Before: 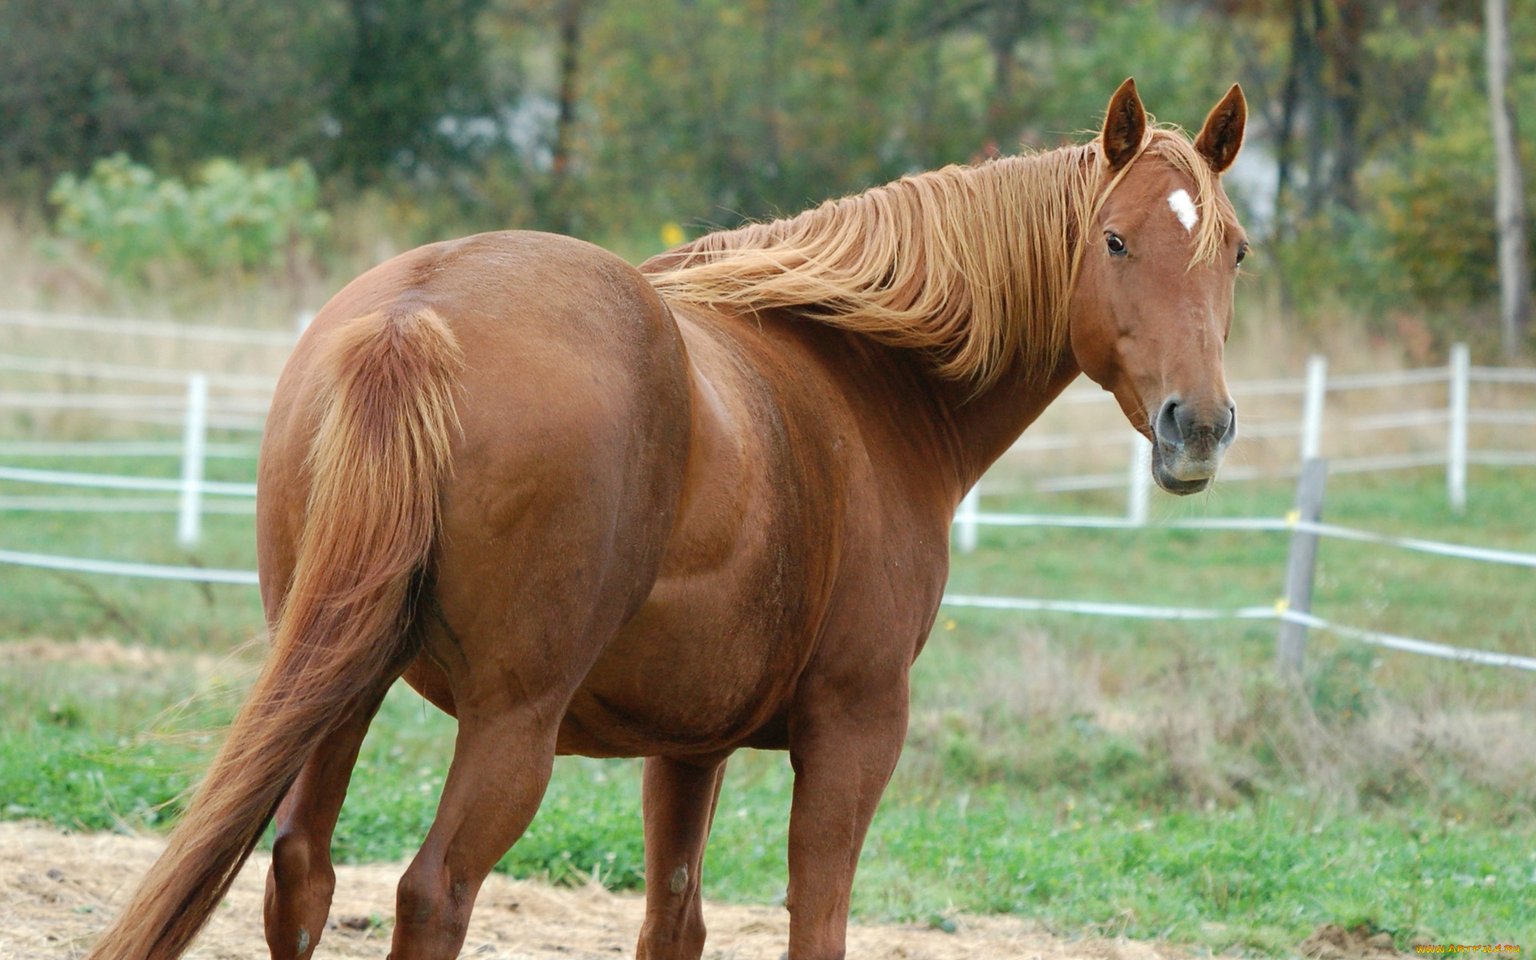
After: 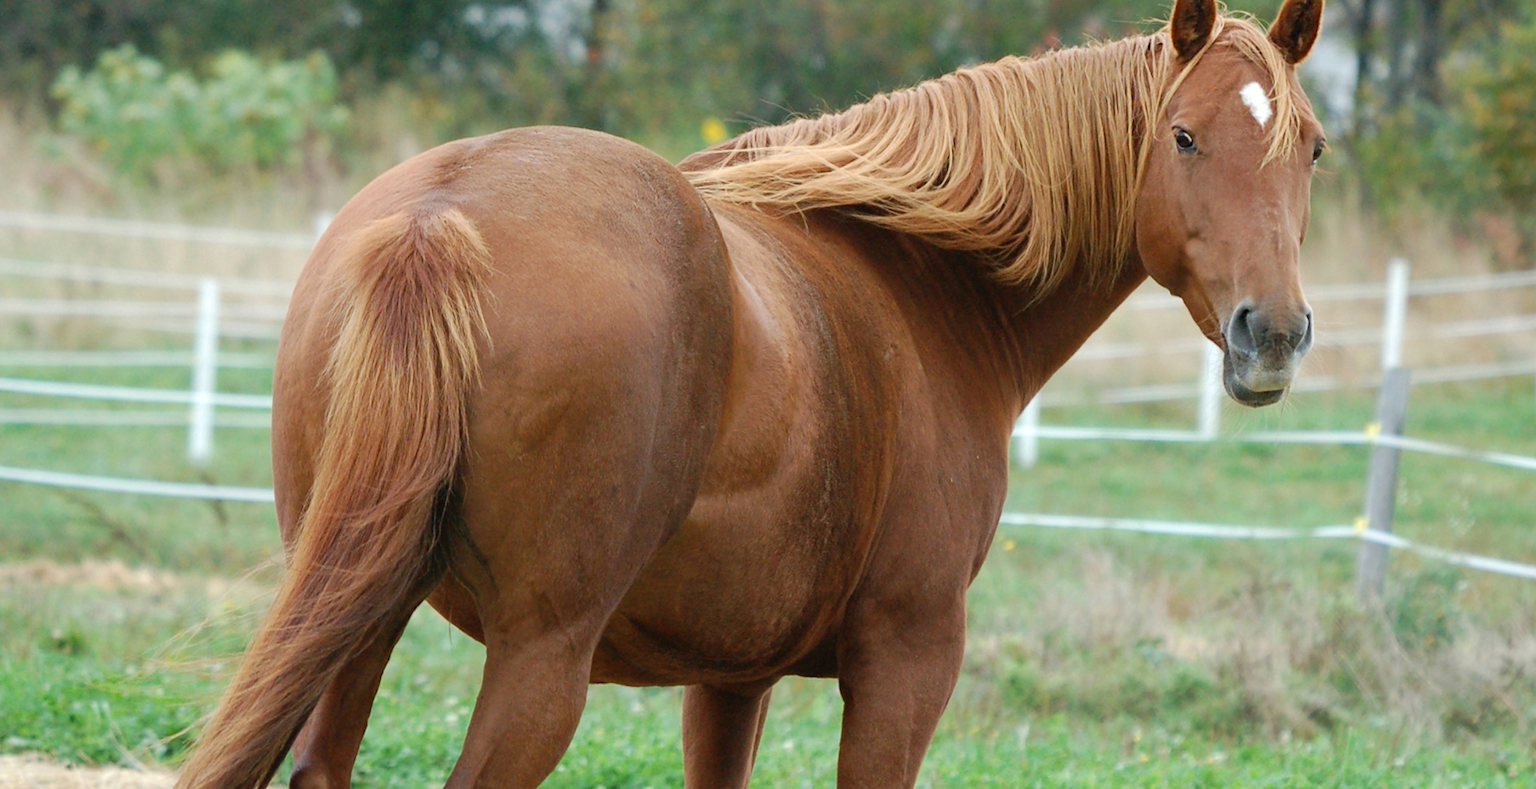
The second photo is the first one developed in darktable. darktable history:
crop and rotate: angle 0.044°, top 11.622%, right 5.726%, bottom 10.859%
